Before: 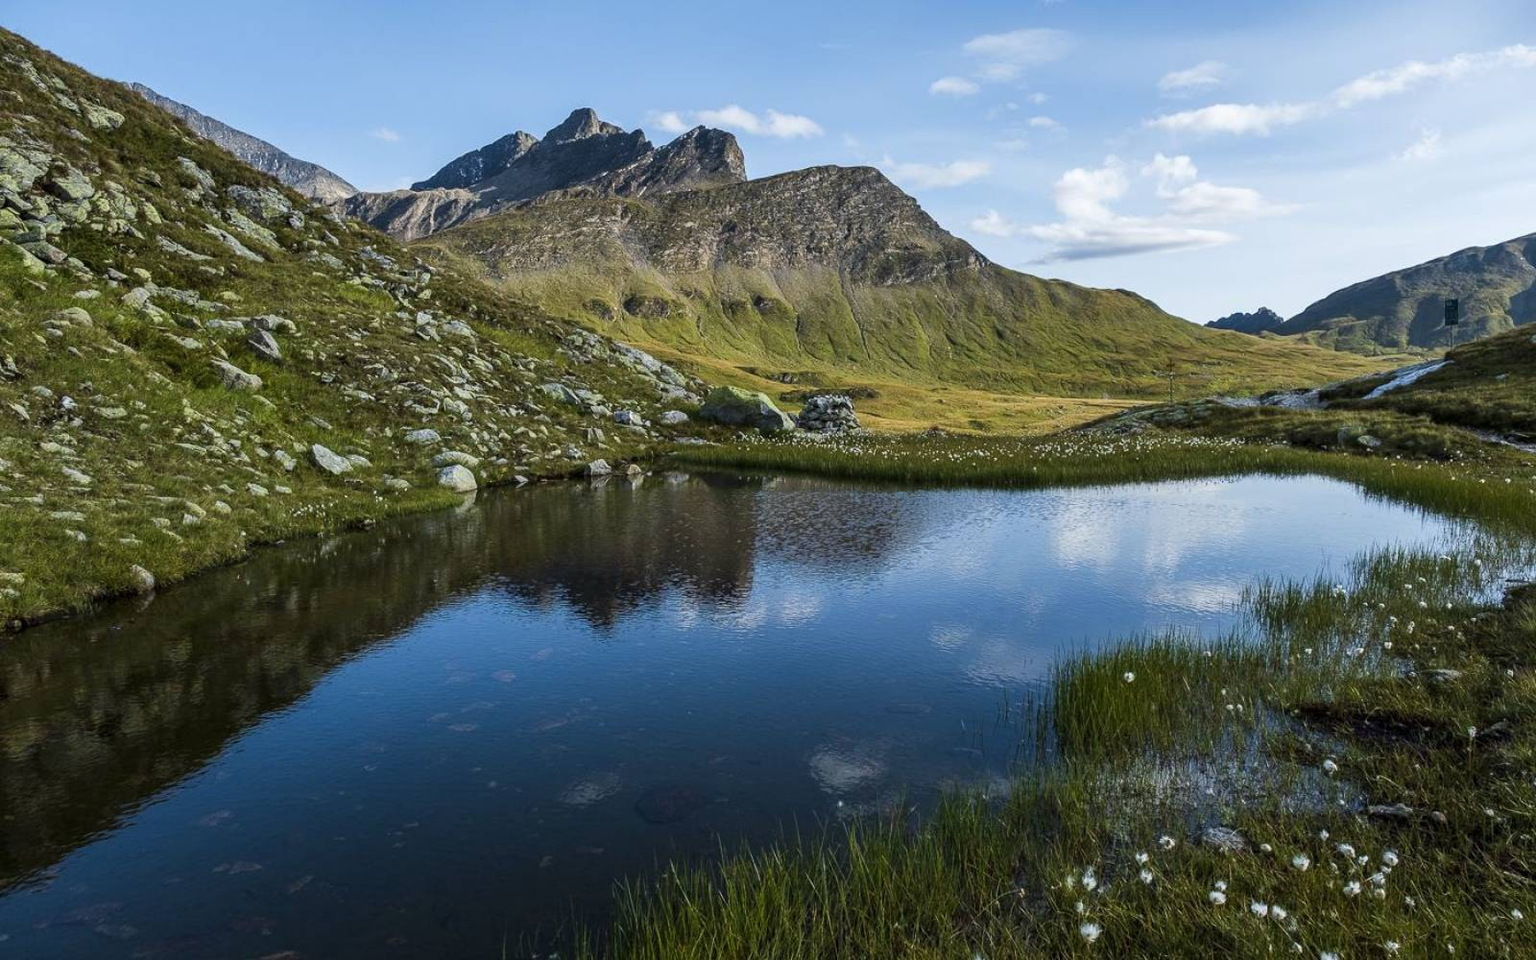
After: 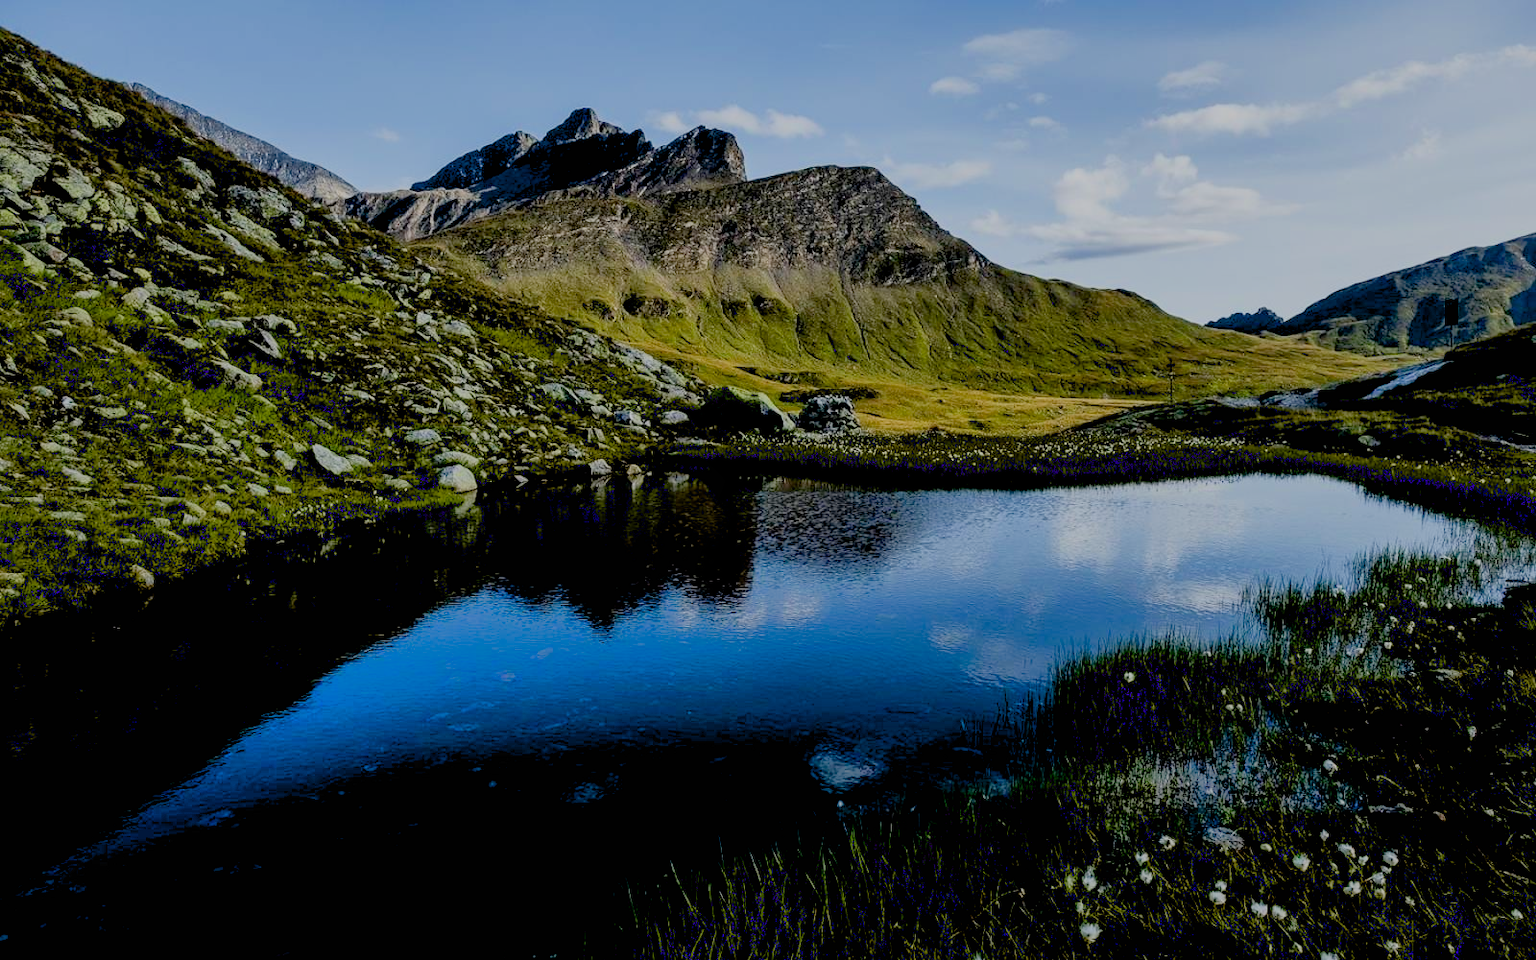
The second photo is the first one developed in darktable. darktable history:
exposure: black level correction 0.045, exposure -0.231 EV, compensate highlight preservation false
haze removal: strength -0.038, compatibility mode true, adaptive false
filmic rgb: black relative exposure -7.12 EV, white relative exposure 5.36 EV, hardness 3.02
contrast brightness saturation: contrast 0.146, brightness -0.009, saturation 0.104
shadows and highlights: on, module defaults
